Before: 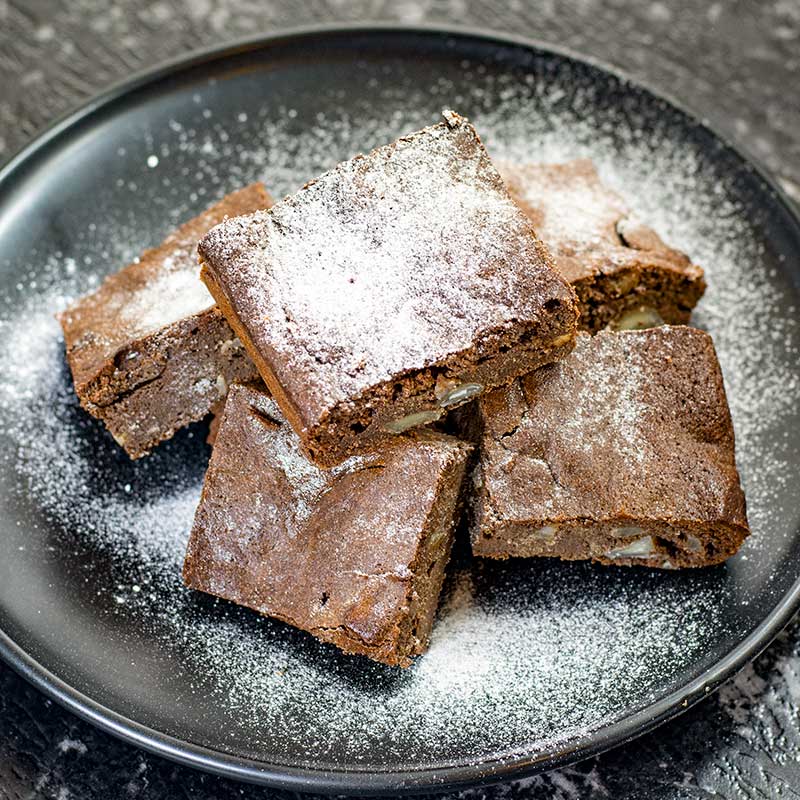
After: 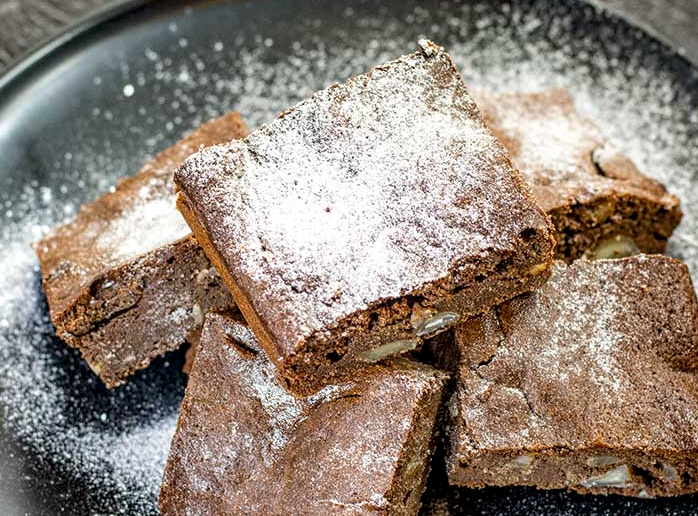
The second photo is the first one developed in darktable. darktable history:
crop: left 3.015%, top 8.969%, right 9.647%, bottom 26.457%
local contrast: on, module defaults
